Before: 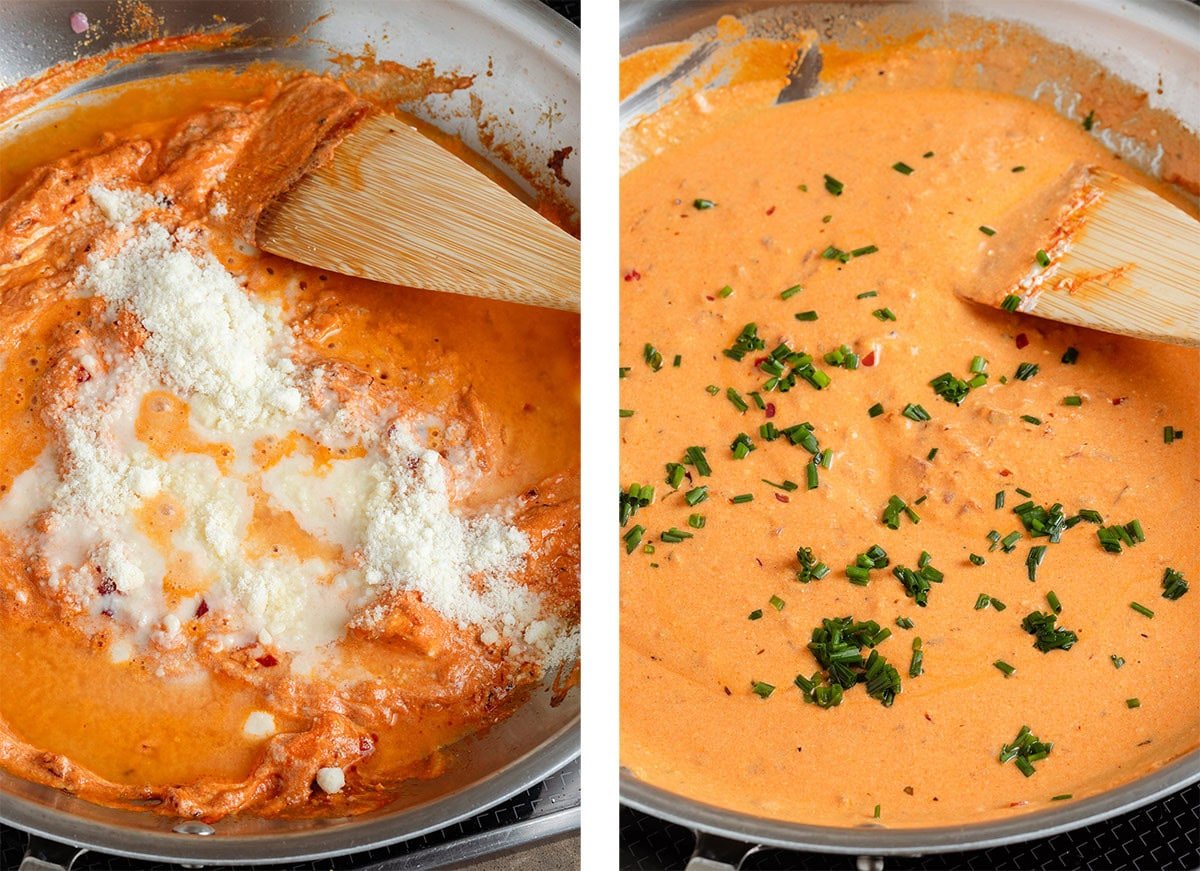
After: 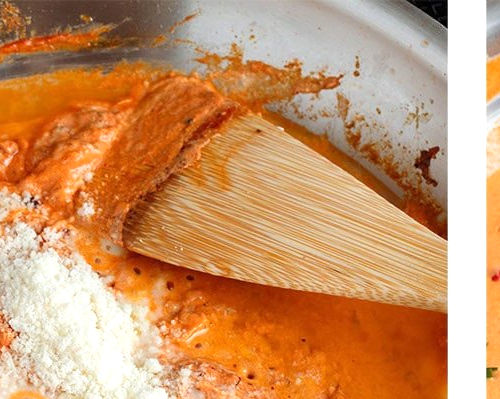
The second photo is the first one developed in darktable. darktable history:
exposure: exposure 0.202 EV, compensate highlight preservation false
crop and rotate: left 11.159%, top 0.08%, right 47.138%, bottom 54.032%
